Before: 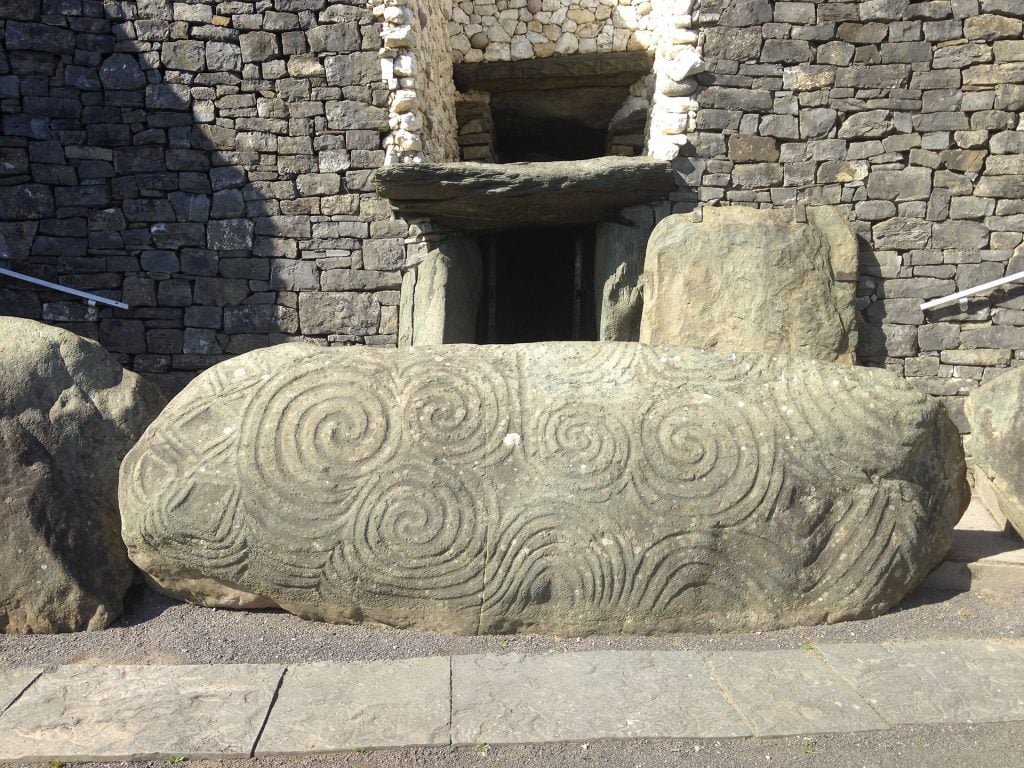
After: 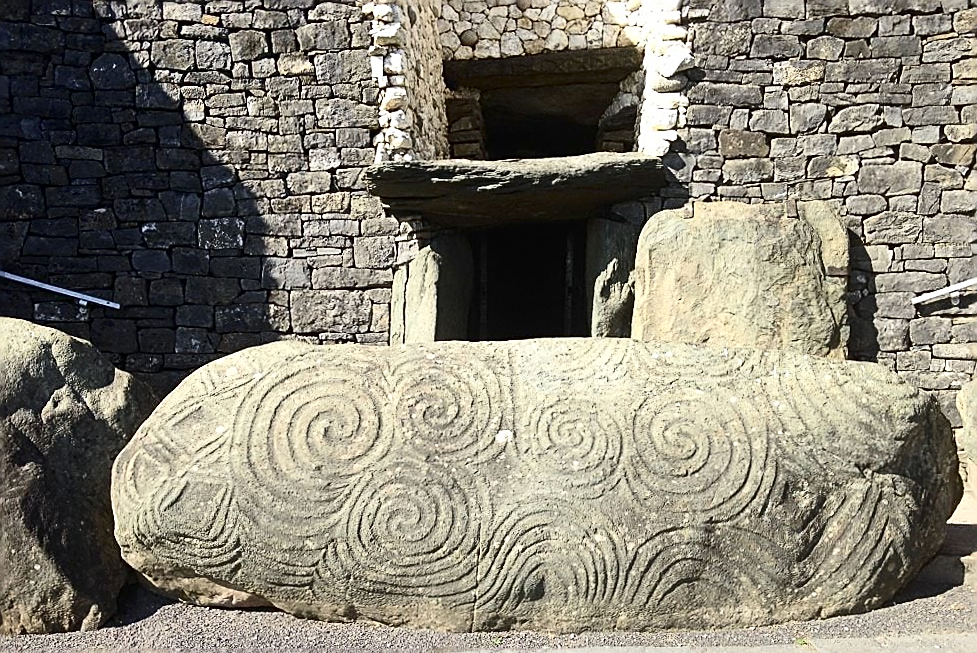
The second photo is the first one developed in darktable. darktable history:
contrast brightness saturation: contrast 0.294
sharpen: radius 1.645, amount 1.279
crop and rotate: angle 0.394°, left 0.397%, right 3.25%, bottom 14.178%
